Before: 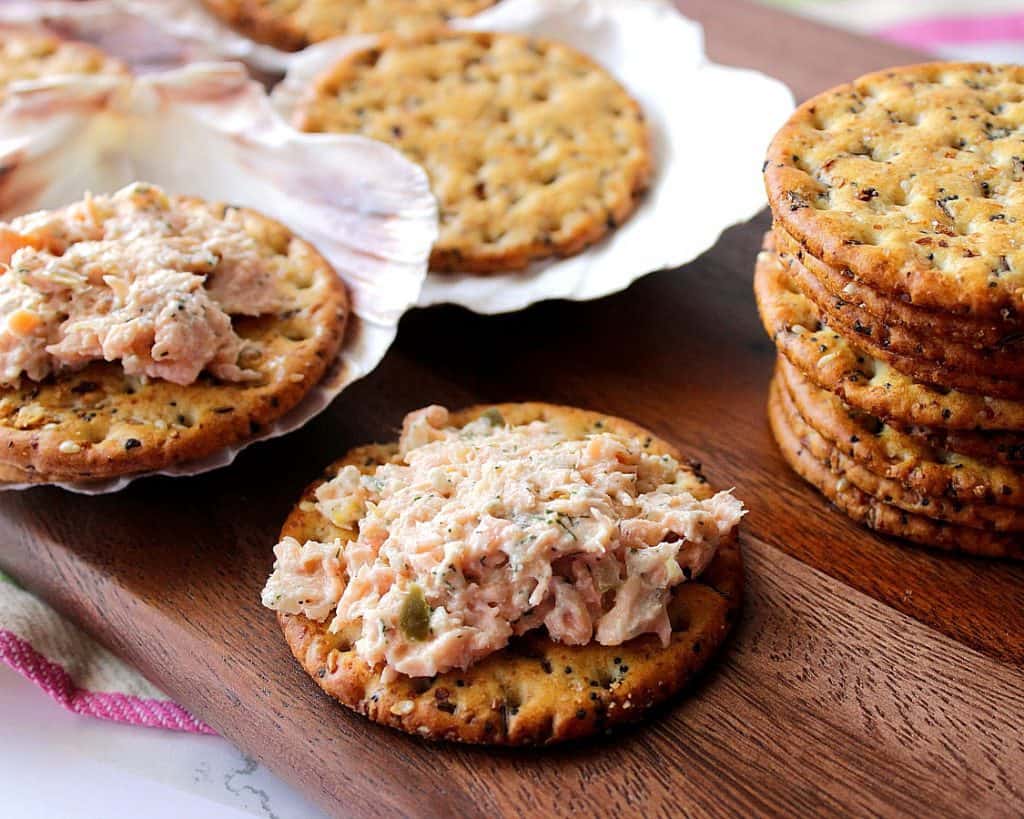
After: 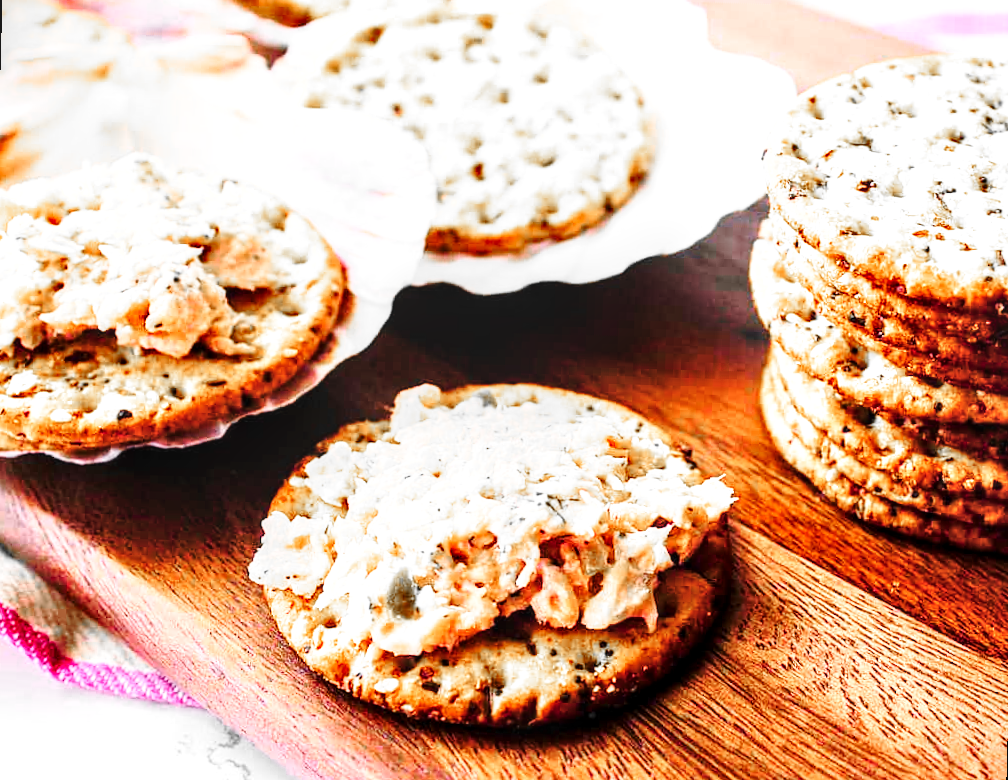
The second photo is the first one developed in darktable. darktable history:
color correction: saturation 0.98
local contrast: on, module defaults
color balance rgb: linear chroma grading › global chroma 20%, perceptual saturation grading › global saturation 25%, perceptual brilliance grading › global brilliance 20%, global vibrance 20%
rotate and perspective: rotation 1.57°, crop left 0.018, crop right 0.982, crop top 0.039, crop bottom 0.961
base curve: curves: ch0 [(0, 0) (0.036, 0.037) (0.121, 0.228) (0.46, 0.76) (0.859, 0.983) (1, 1)], preserve colors none
color zones: curves: ch0 [(0, 0.65) (0.096, 0.644) (0.221, 0.539) (0.429, 0.5) (0.571, 0.5) (0.714, 0.5) (0.857, 0.5) (1, 0.65)]; ch1 [(0, 0.5) (0.143, 0.5) (0.257, -0.002) (0.429, 0.04) (0.571, -0.001) (0.714, -0.015) (0.857, 0.024) (1, 0.5)]
shadows and highlights: shadows 52.34, highlights -28.23, soften with gaussian
